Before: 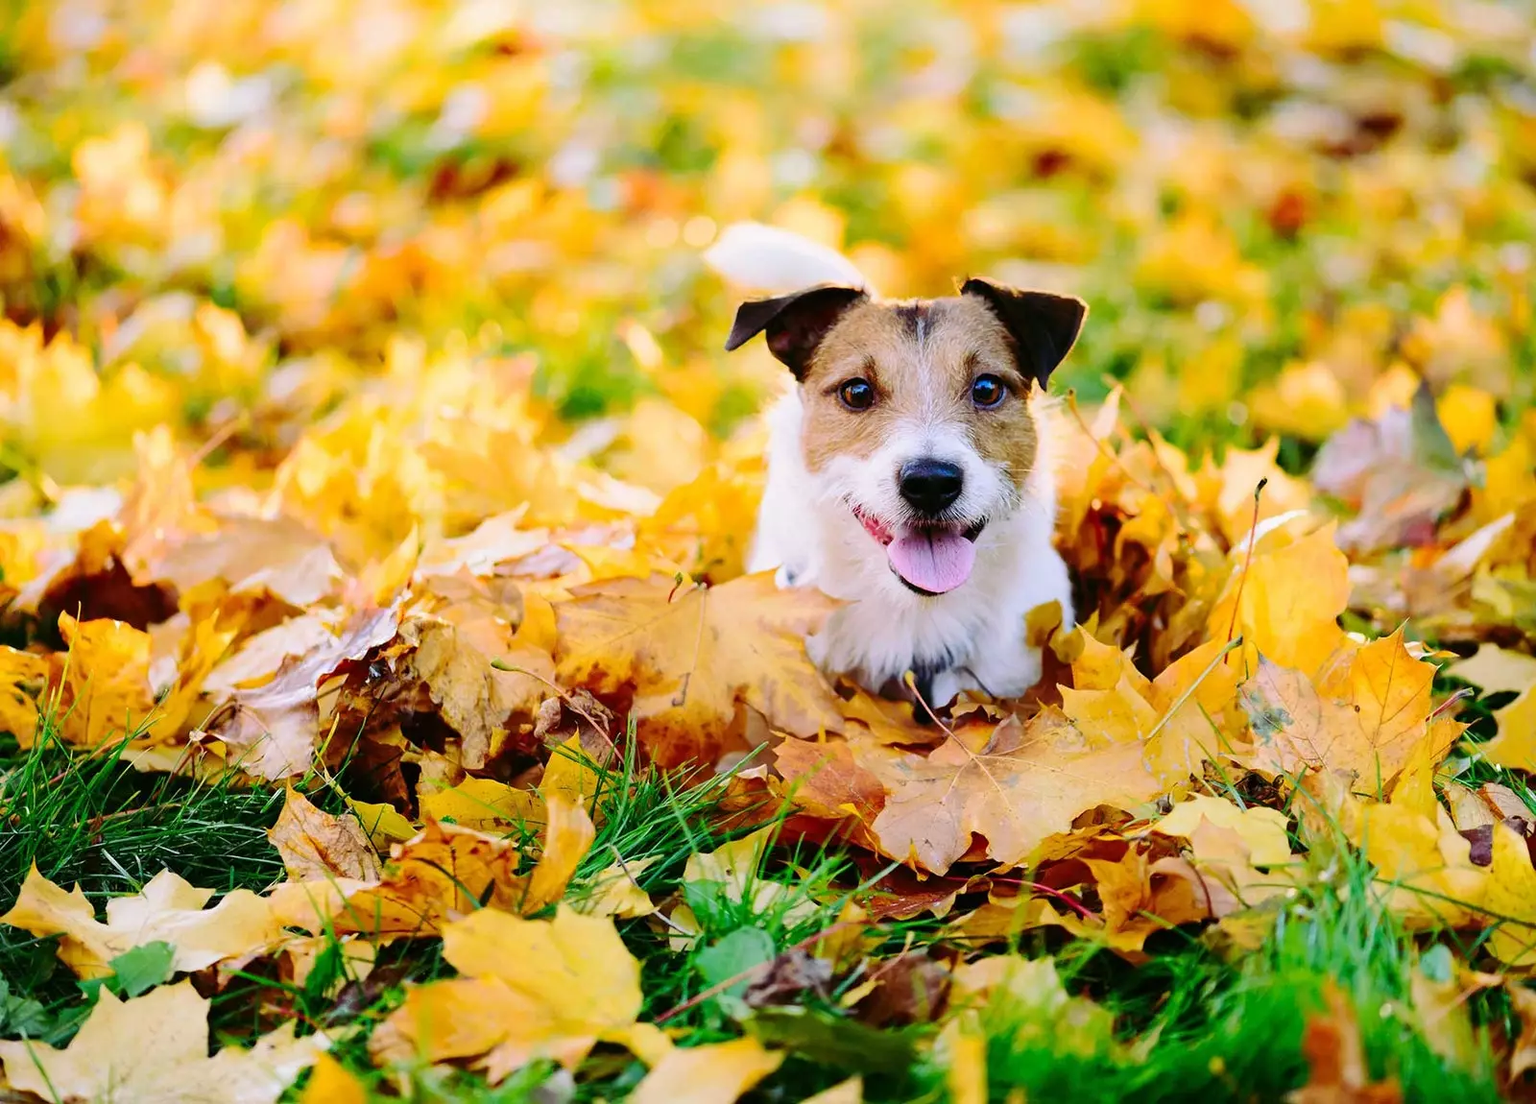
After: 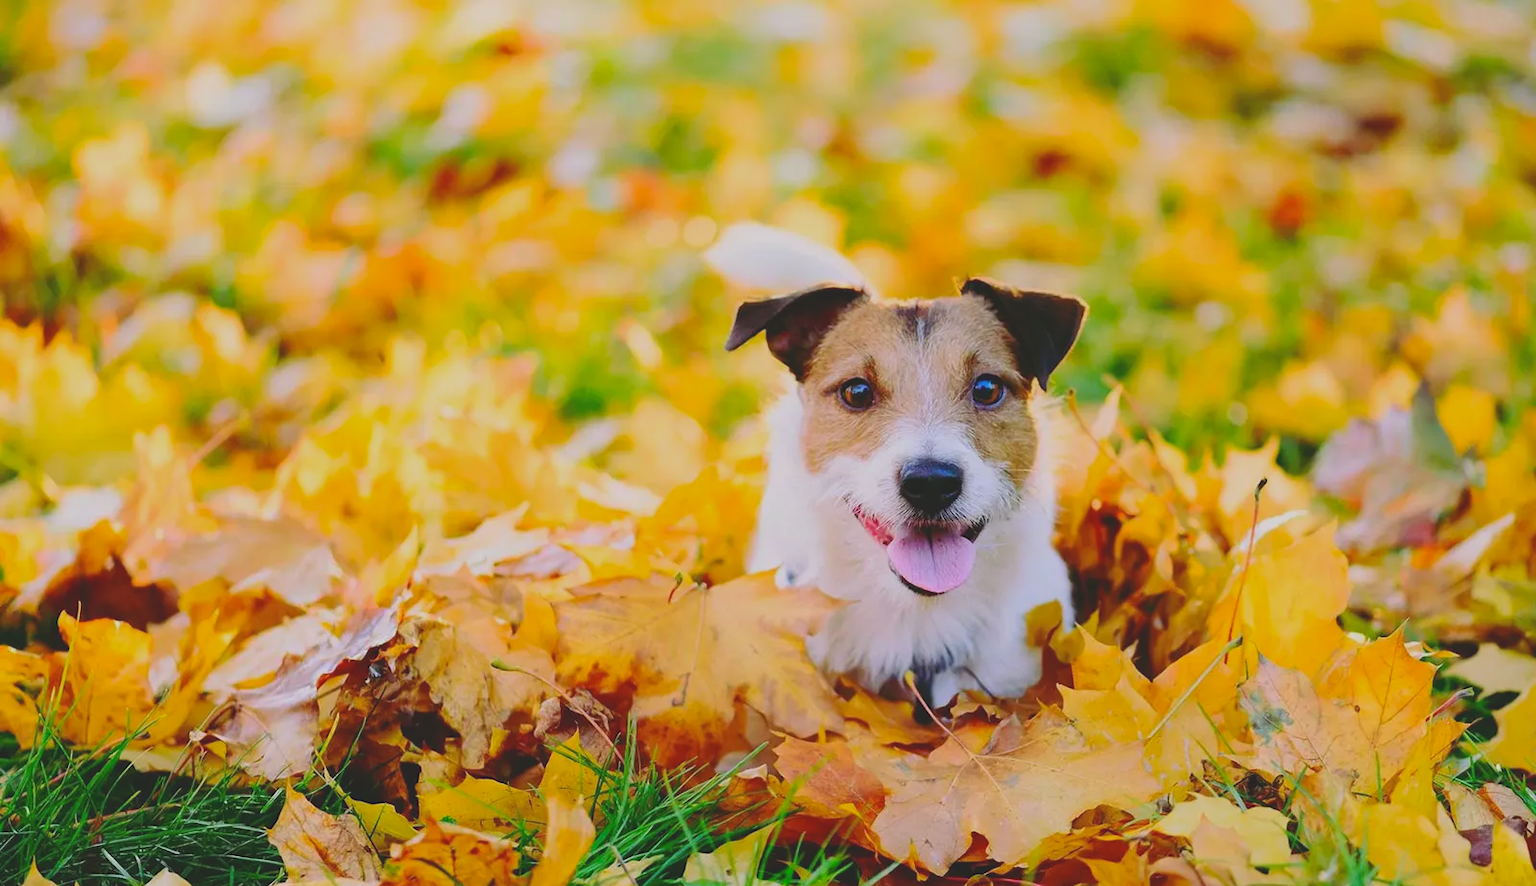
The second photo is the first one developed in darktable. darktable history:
contrast brightness saturation: contrast -0.28
crop: bottom 19.659%
